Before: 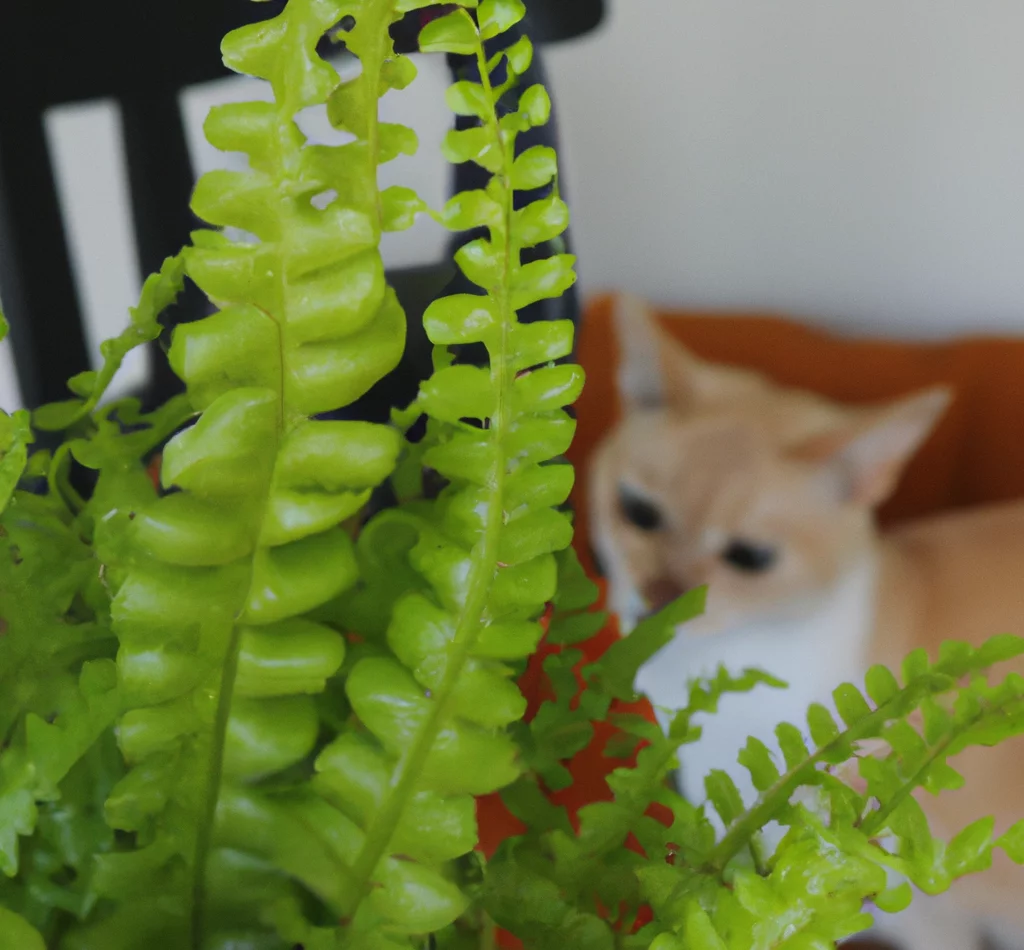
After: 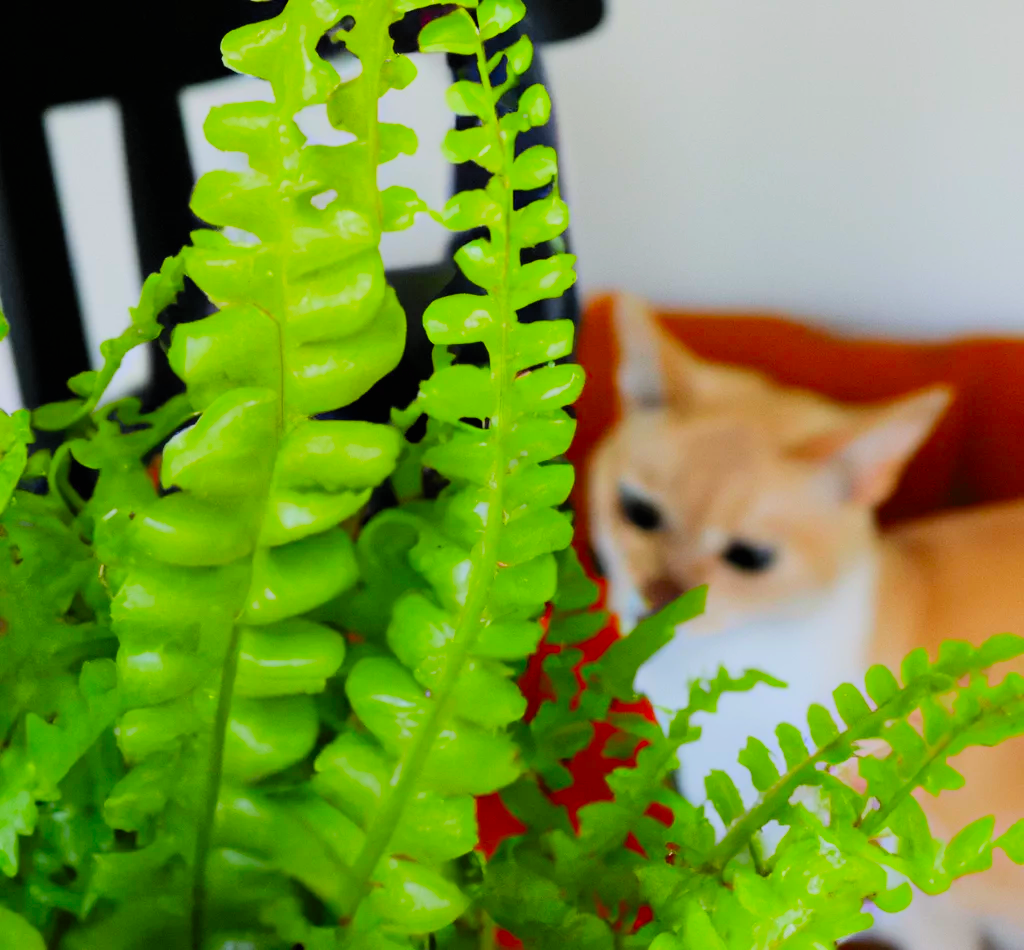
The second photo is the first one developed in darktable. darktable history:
filmic rgb: black relative exposure -7.65 EV, white relative exposure 4.56 EV, hardness 3.61, contrast 1.05
contrast brightness saturation: contrast 0.2, brightness 0.2, saturation 0.8
exposure: black level correction 0.007, exposure 0.093 EV, compensate highlight preservation false
